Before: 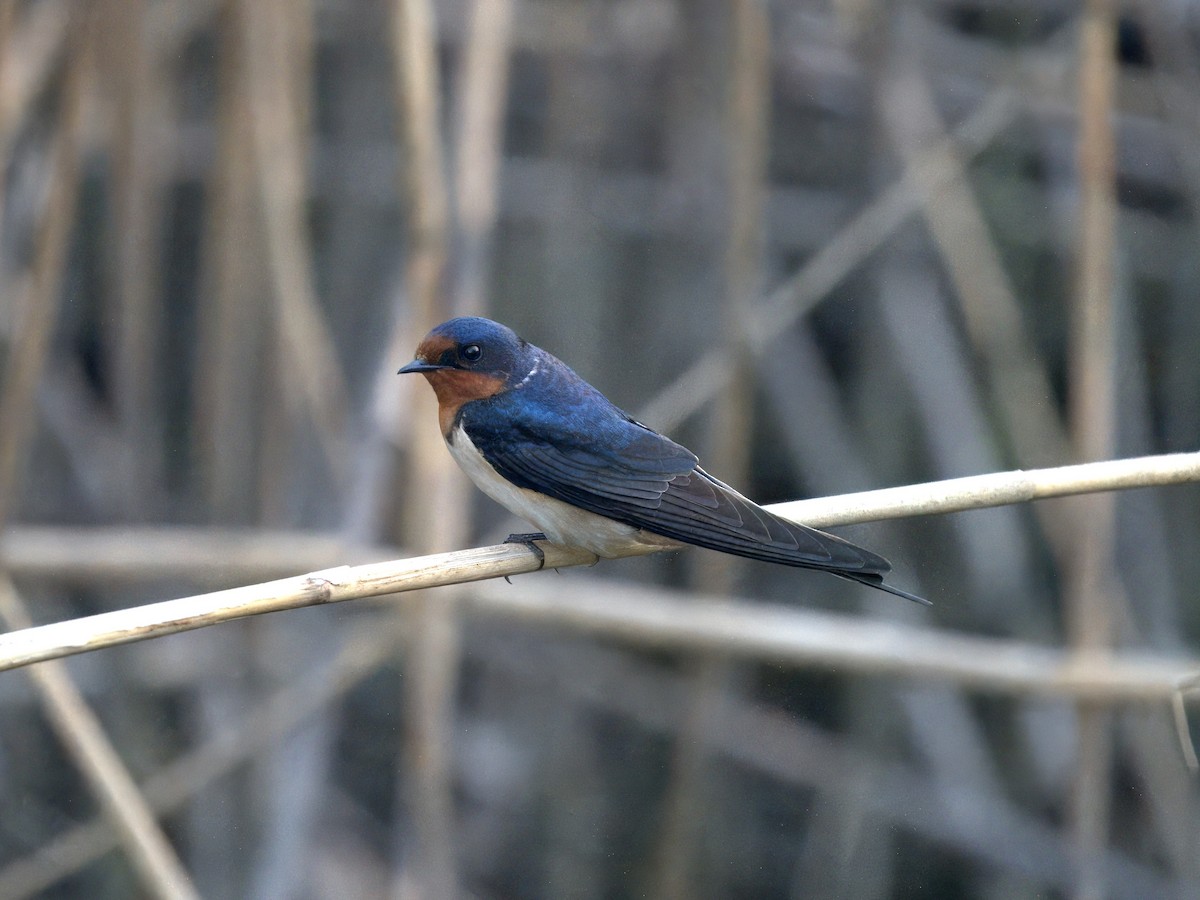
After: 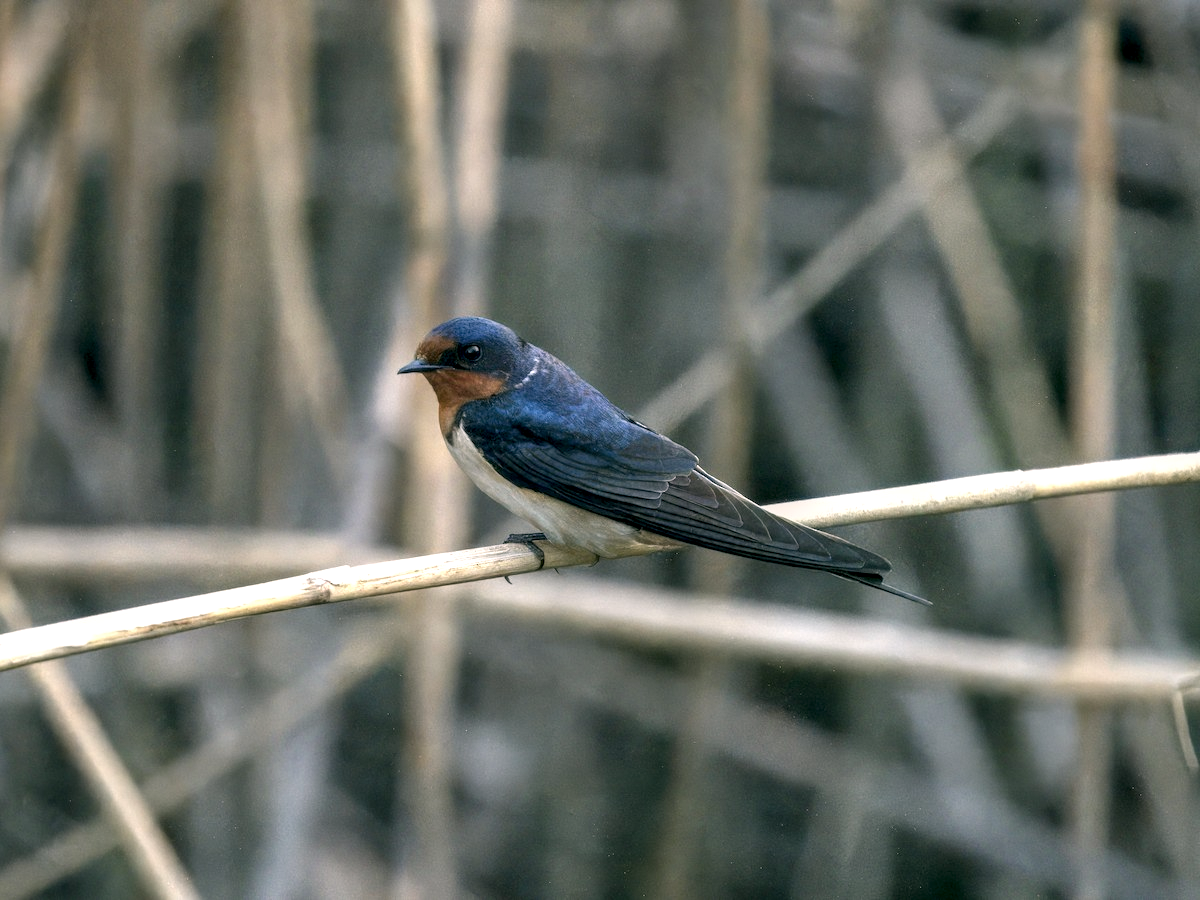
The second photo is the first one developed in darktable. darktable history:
color correction: highlights a* 4.02, highlights b* 4.98, shadows a* -7.55, shadows b* 4.98
local contrast: detail 142%
